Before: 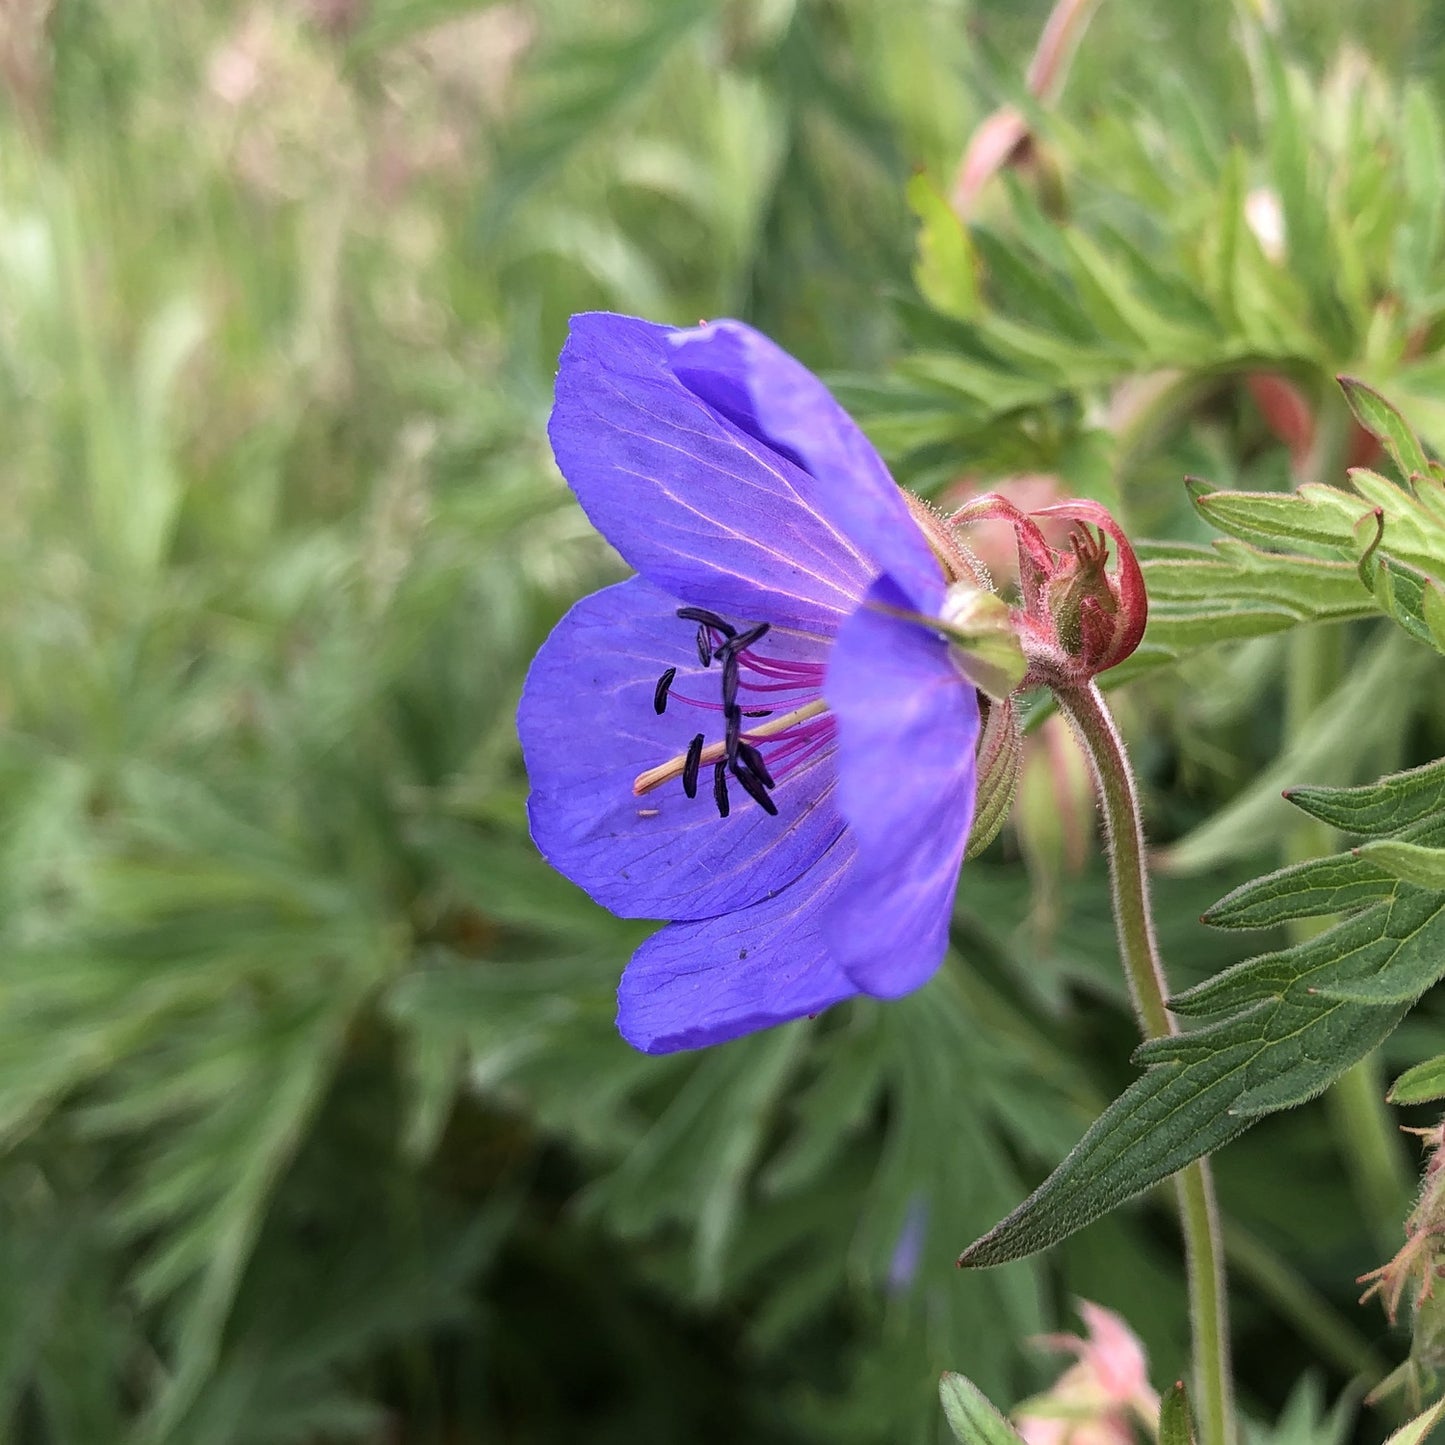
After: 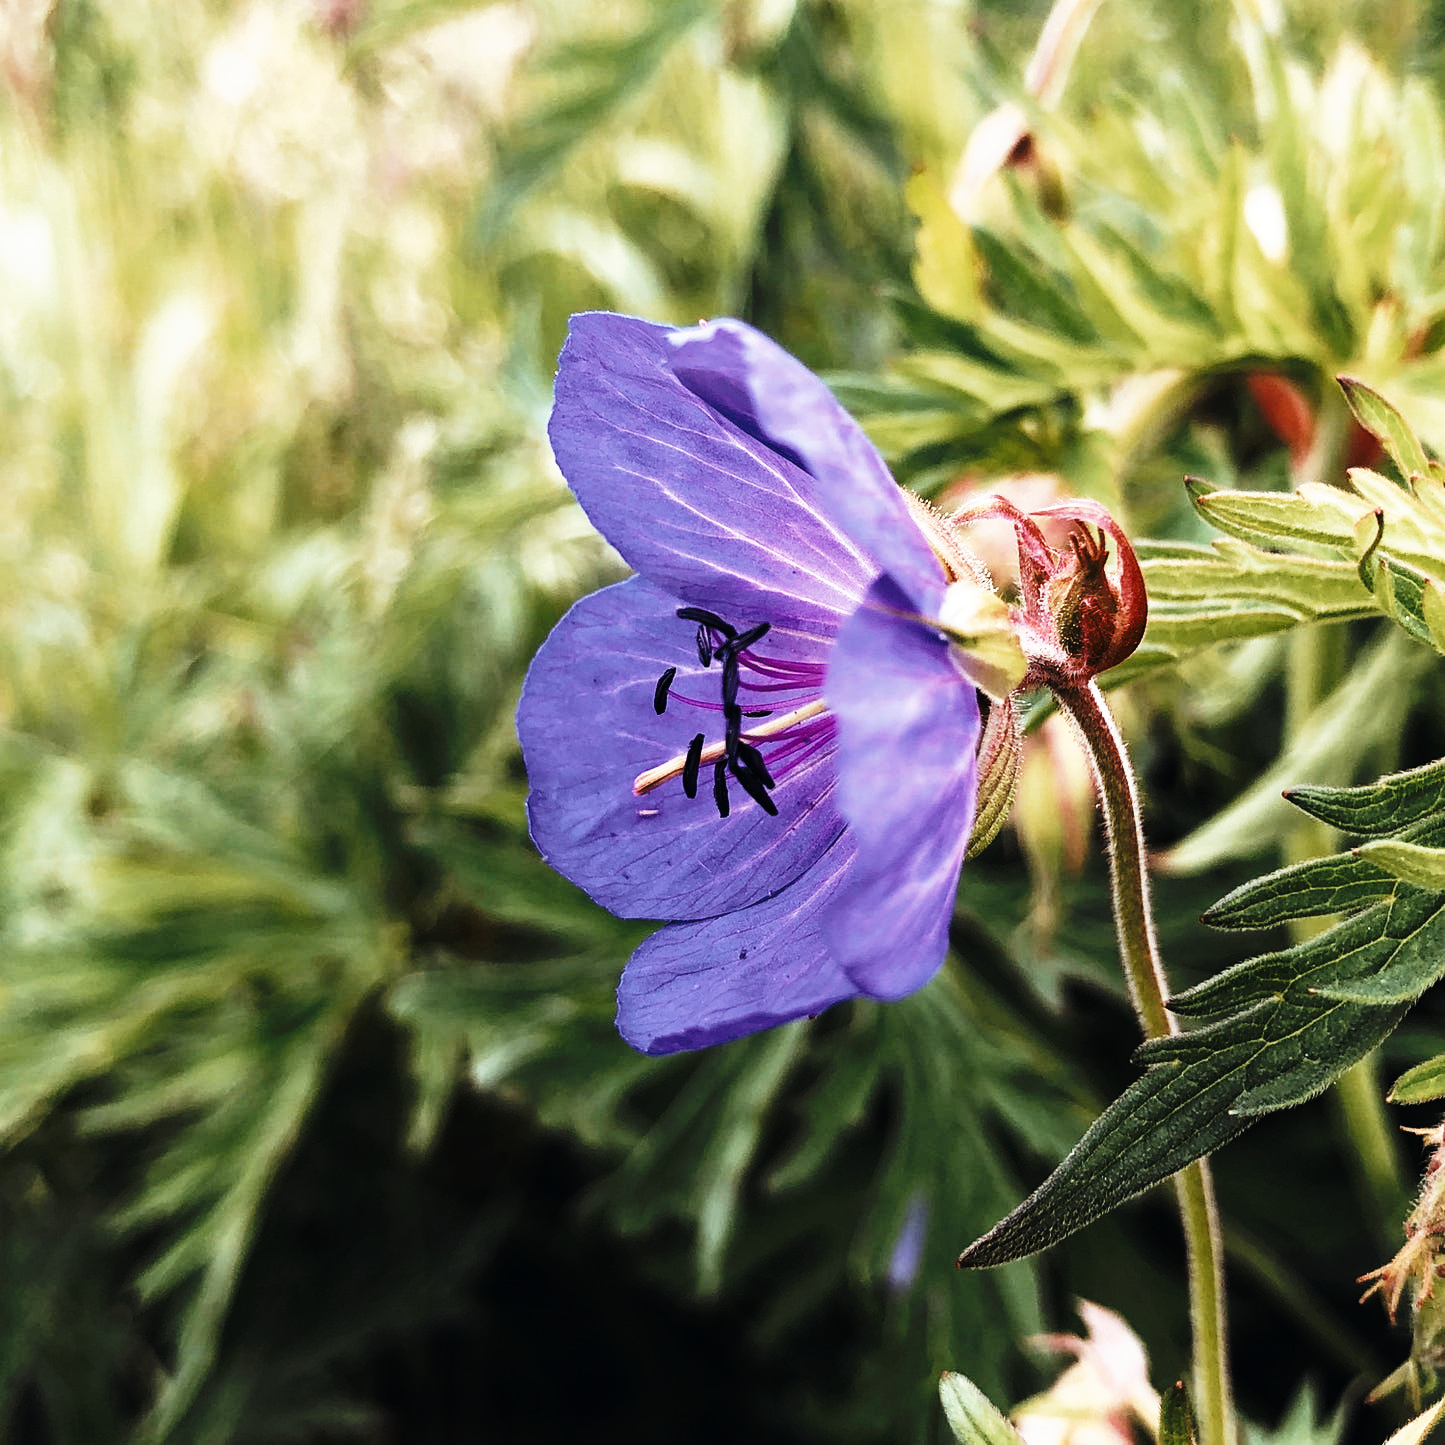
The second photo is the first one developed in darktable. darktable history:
tone curve: curves: ch0 [(0, 0) (0.003, 0.004) (0.011, 0.006) (0.025, 0.008) (0.044, 0.012) (0.069, 0.017) (0.1, 0.021) (0.136, 0.029) (0.177, 0.043) (0.224, 0.062) (0.277, 0.108) (0.335, 0.166) (0.399, 0.301) (0.468, 0.467) (0.543, 0.64) (0.623, 0.803) (0.709, 0.908) (0.801, 0.969) (0.898, 0.988) (1, 1)], preserve colors none
color look up table: target L [72.99, 79.76, 78.35, 94.2, 52.94, 50.86, 69.75, 51.93, 63.38, 48.81, 63.52, 42.63, 55.91, 33.07, 26.65, 200, 68.84, 78.85, 55.13, 56.3, 44.38, 41.45, 51.84, 49.34, 42.06, 39.91, 32.32, 7.289, 86.34, 63.57, 61.72, 47.47, 49.32, 52.6, 45.03, 39.88, 38.47, 38.08, 34.53, 31.76, 28.94, 23.05, 9.073, 53.05, 72.76, 59.12, 48.49, 44.13, 36.44], target a [-1.987, -2.08, -16.59, -3.77, -13.96, -16.55, -14.63, -19.72, -18.57, -12.79, -4.156, -14.55, -3.052, -16.21, -2.479, 0, 3.012, 4.857, 15.04, 17.96, 31.65, 26.31, 6.436, 18.94, 10.74, 17.83, 19.54, 3.009, 1.093, 20.17, 15.53, 35.41, 30.12, 3.566, 33.03, 14.67, 24.84, -1.979, 0.272, 27.78, 21.8, 0.278, 9.219, -13.09, -12.33, -15.64, -10.34, -6.169, -6.281], target b [34.99, 25.08, -3.881, 15.7, -8.466, -0.876, 22.28, 24.61, -6.425, -5.228, 21.92, 7.921, 29.51, 5.988, 15.46, 0, 40.42, 13.12, 30.1, 2.035, -2.187, 27.5, 1.889, 17.69, 25.93, 29.49, 29.34, 1.199, -2.203, -17.7, -14.87, -22.98, -14.36, -24.41, -21.54, -9.021, -11.24, -14.1, -14.49, -28.27, -21.63, -15.71, -14.12, -10.77, -18.68, -20.39, -10.25, -13.05, -4.789], num patches 49
